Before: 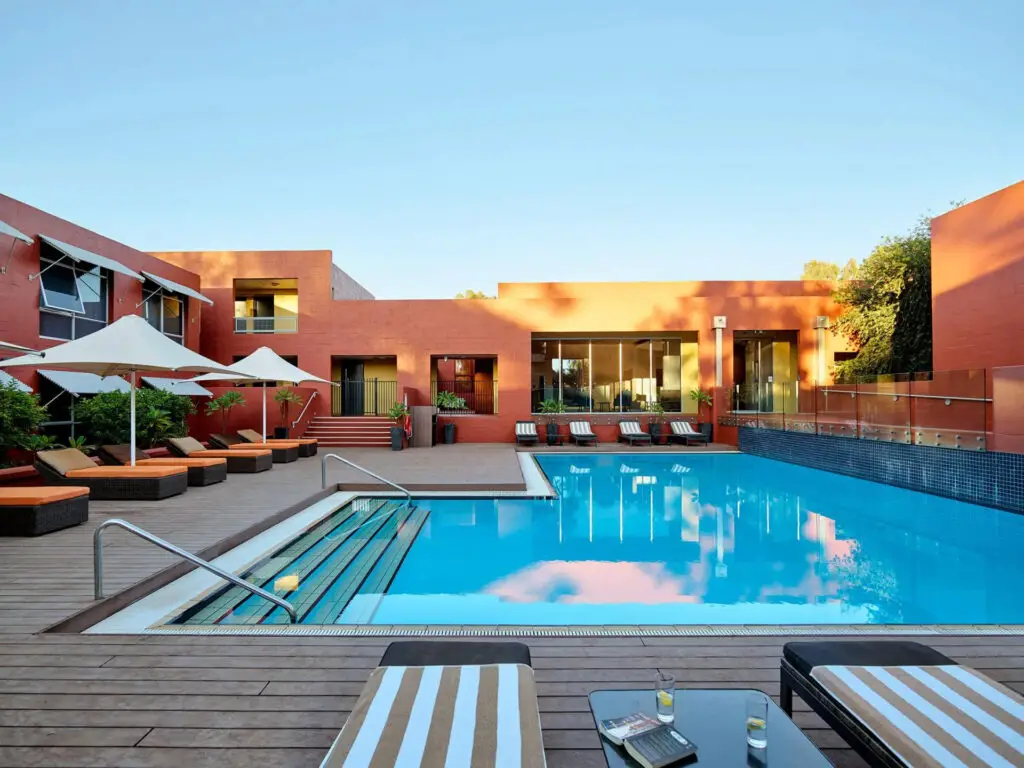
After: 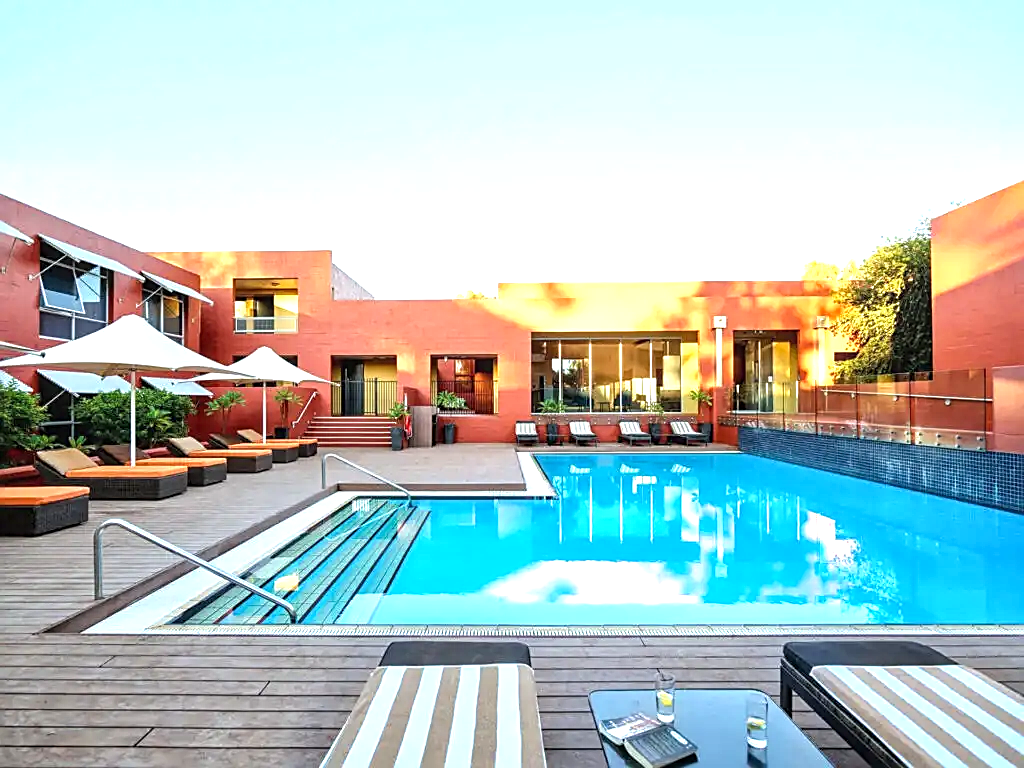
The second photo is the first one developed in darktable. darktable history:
sharpen: on, module defaults
local contrast: on, module defaults
white balance: emerald 1
exposure: exposure 1 EV, compensate highlight preservation false
